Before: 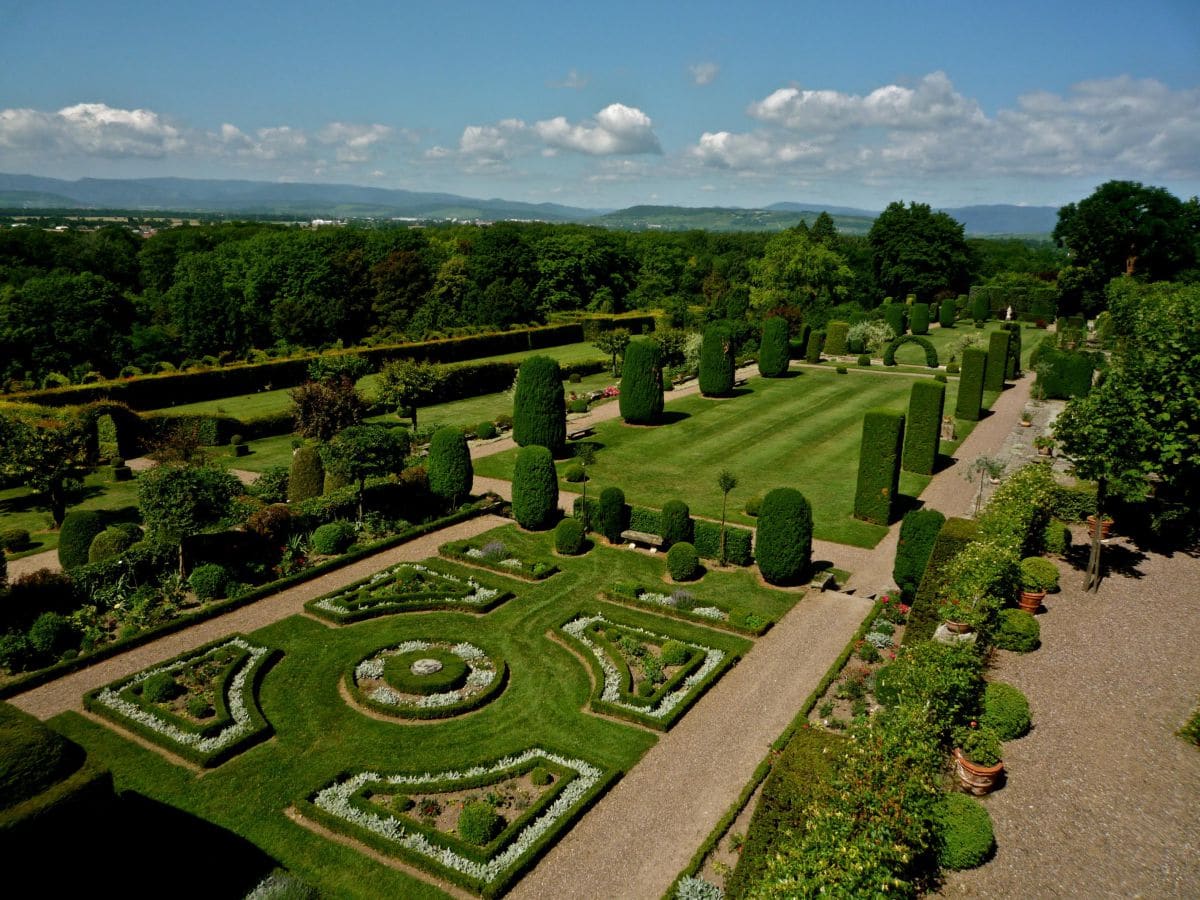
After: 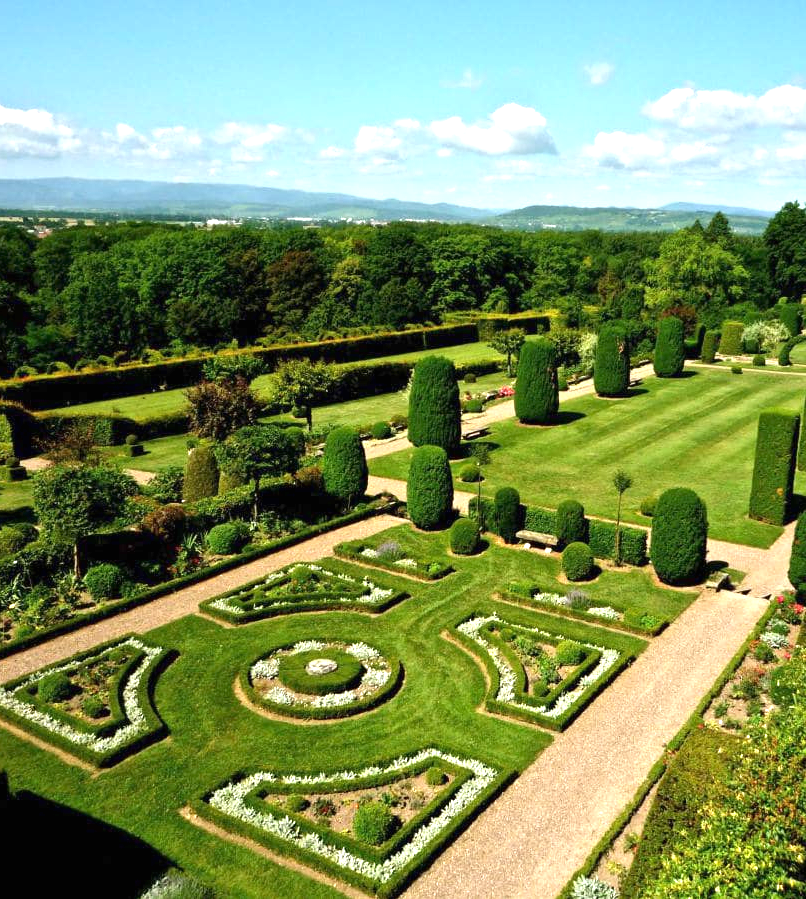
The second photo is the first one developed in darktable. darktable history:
exposure: black level correction 0, exposure 1.465 EV, compensate exposure bias true, compensate highlight preservation false
crop and rotate: left 8.798%, right 24.007%
